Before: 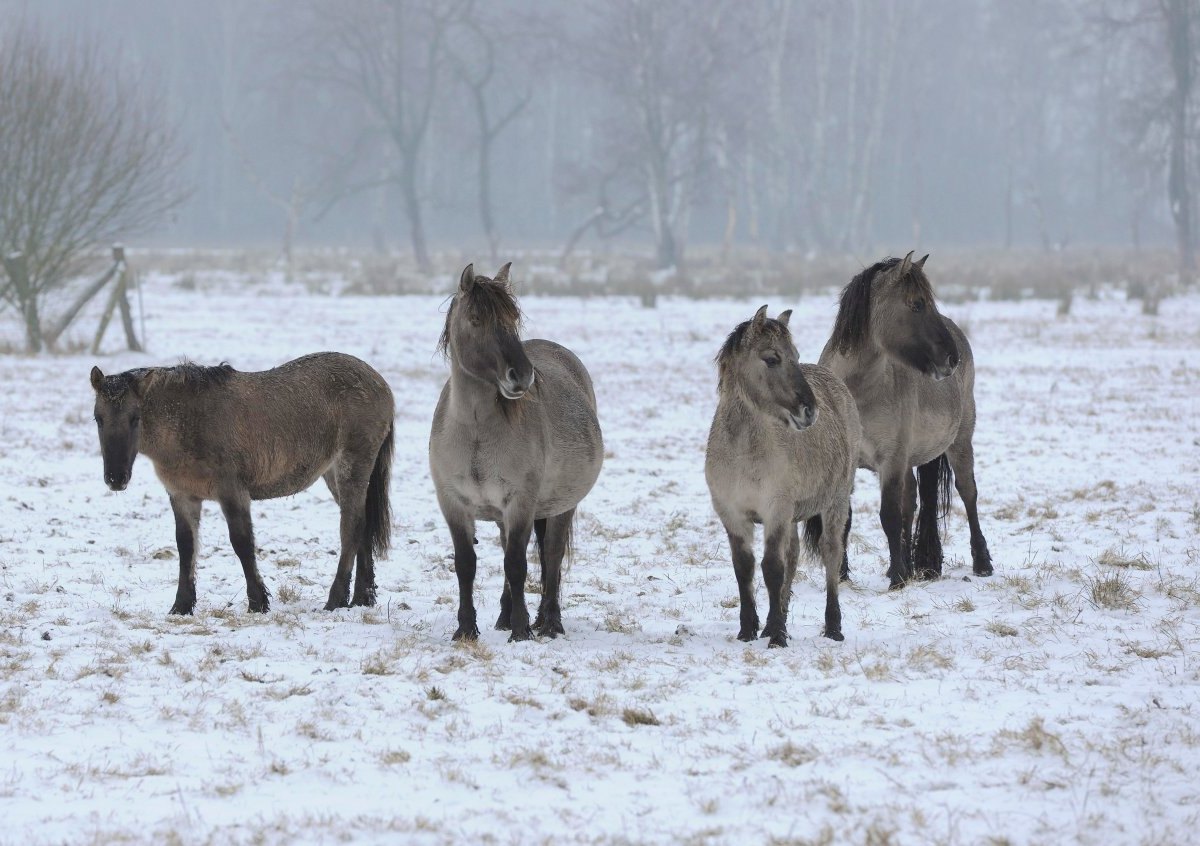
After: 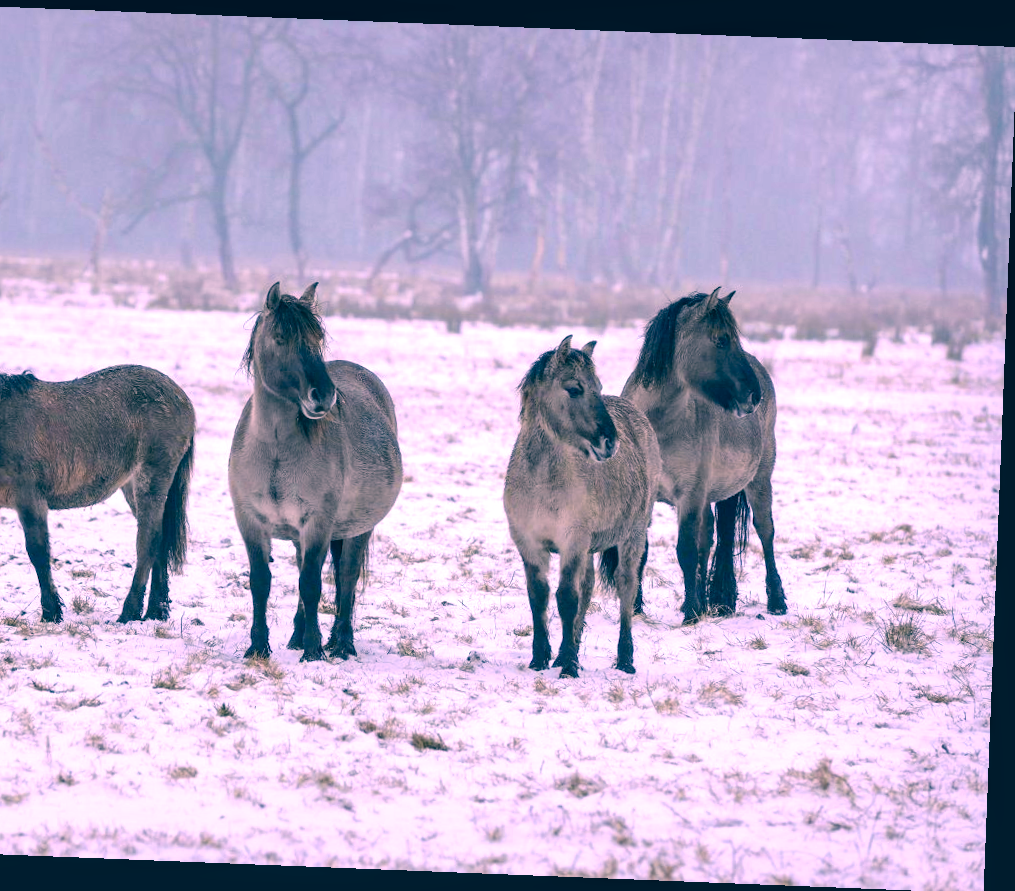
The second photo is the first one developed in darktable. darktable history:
exposure: exposure 0.426 EV, compensate highlight preservation false
color correction: highlights a* 17.03, highlights b* 0.205, shadows a* -15.38, shadows b* -14.56, saturation 1.5
local contrast: detail 142%
crop: left 17.582%, bottom 0.031%
rotate and perspective: rotation 2.27°, automatic cropping off
